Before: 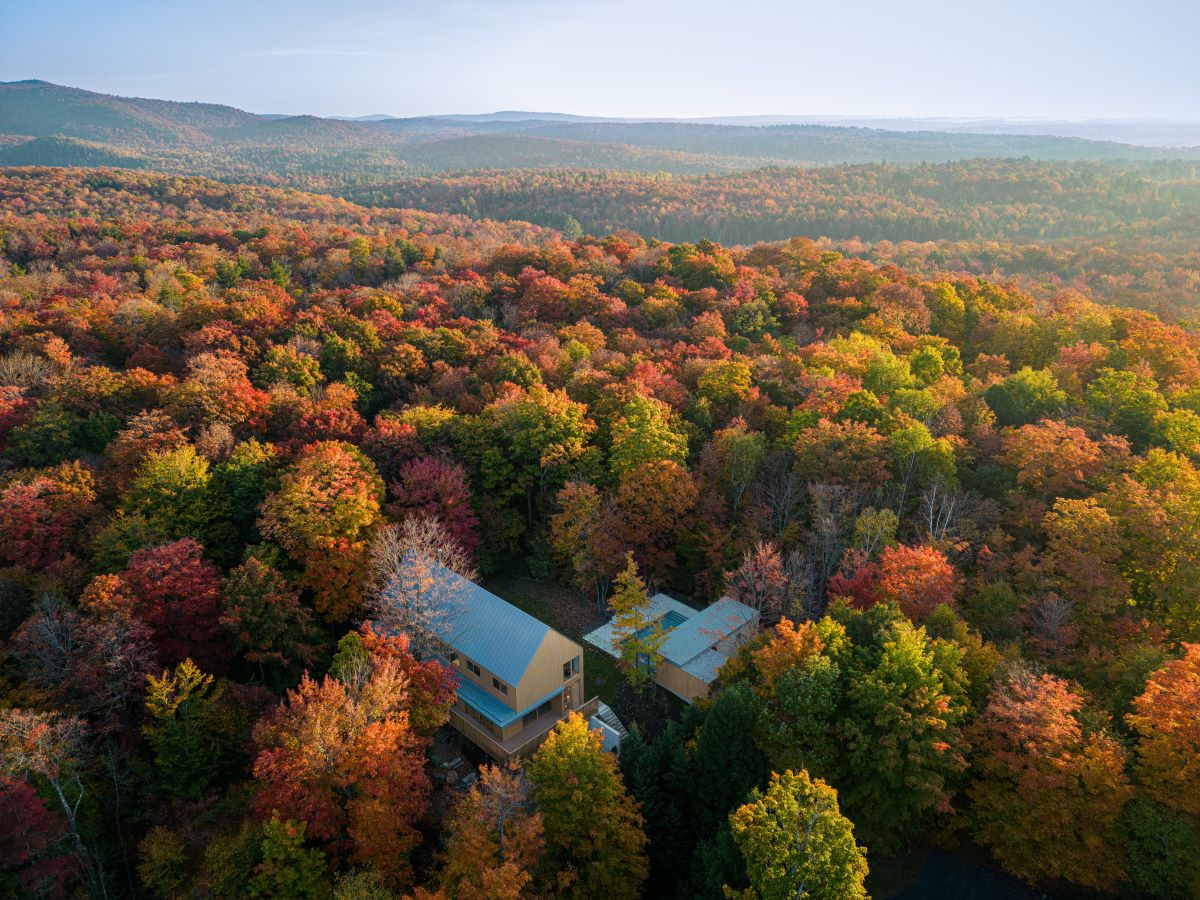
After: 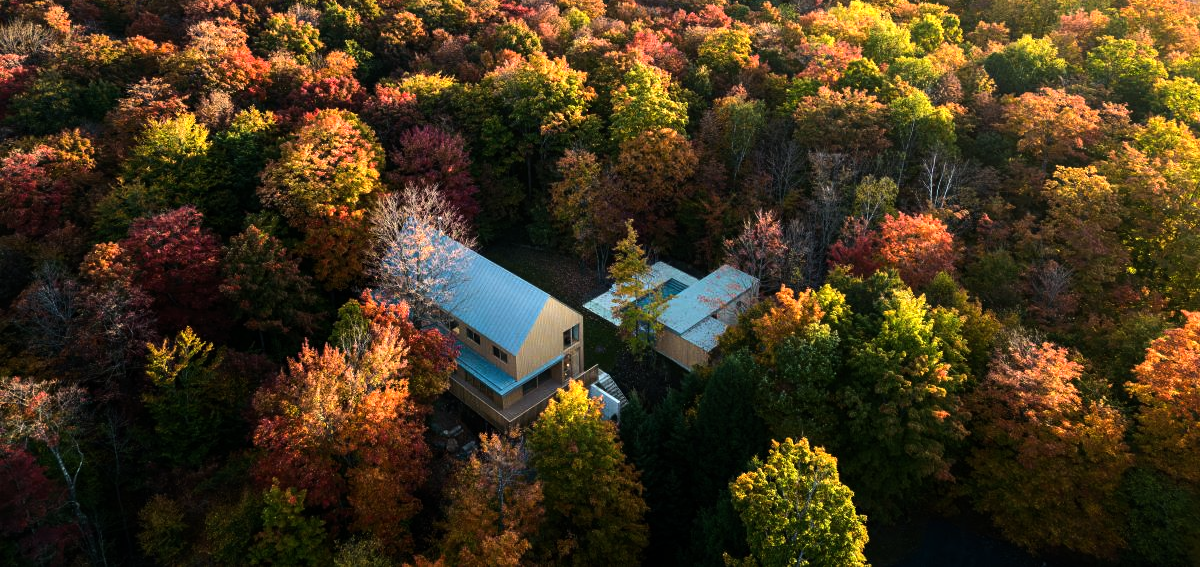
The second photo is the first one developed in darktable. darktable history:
tone equalizer: -8 EV -1.05 EV, -7 EV -1 EV, -6 EV -0.853 EV, -5 EV -0.555 EV, -3 EV 0.581 EV, -2 EV 0.877 EV, -1 EV 1 EV, +0 EV 1.07 EV, edges refinement/feathering 500, mask exposure compensation -1.57 EV, preserve details no
crop and rotate: top 37%
